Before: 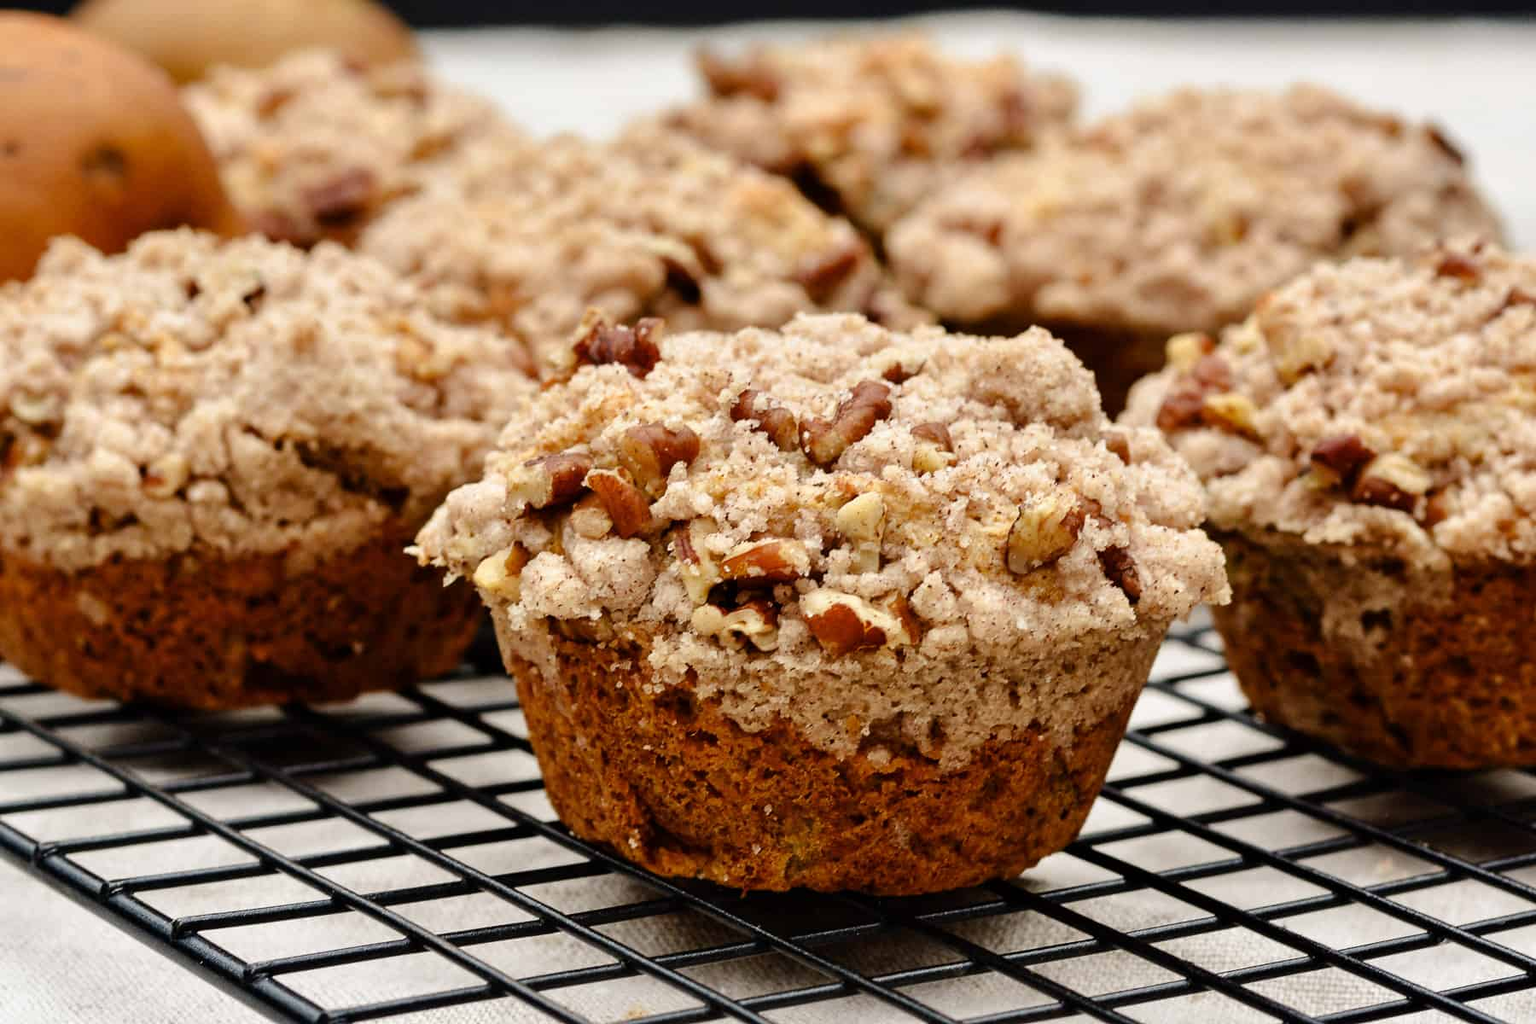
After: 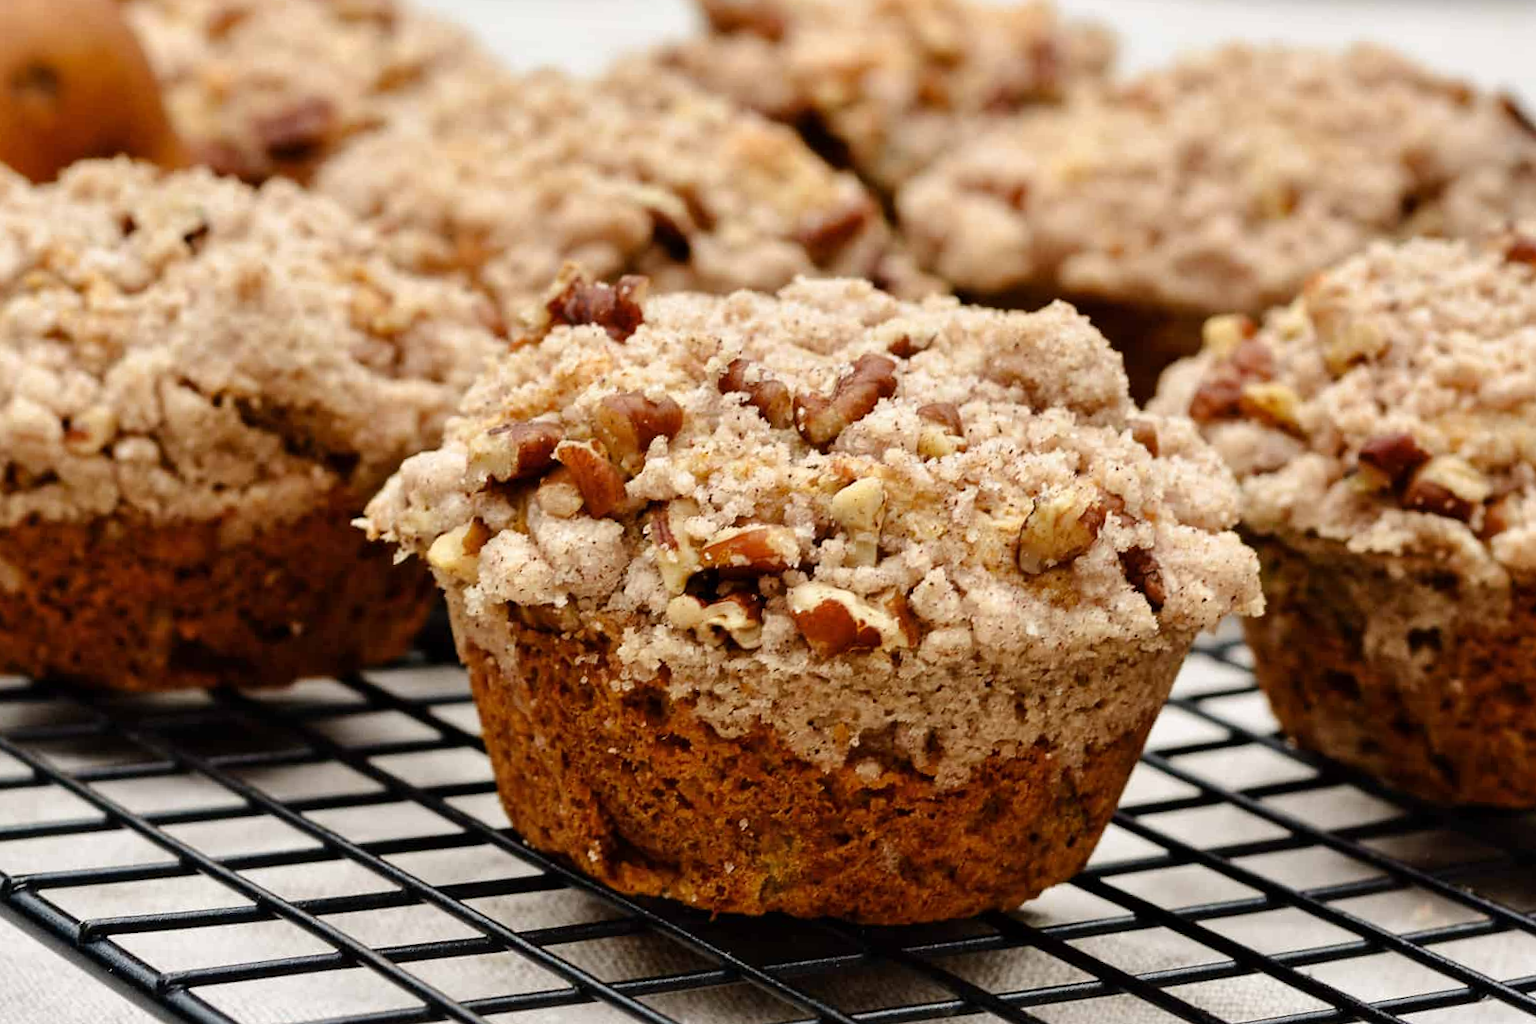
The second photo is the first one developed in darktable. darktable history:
crop and rotate: angle -2.12°, left 3.159%, top 3.943%, right 1.516%, bottom 0.639%
